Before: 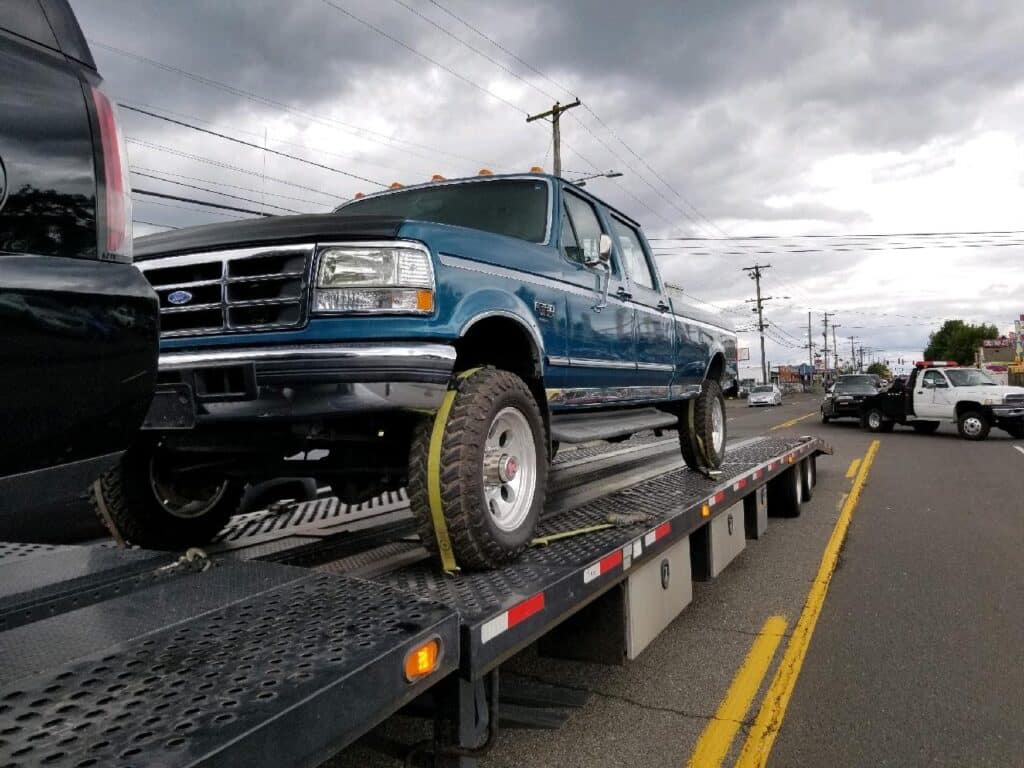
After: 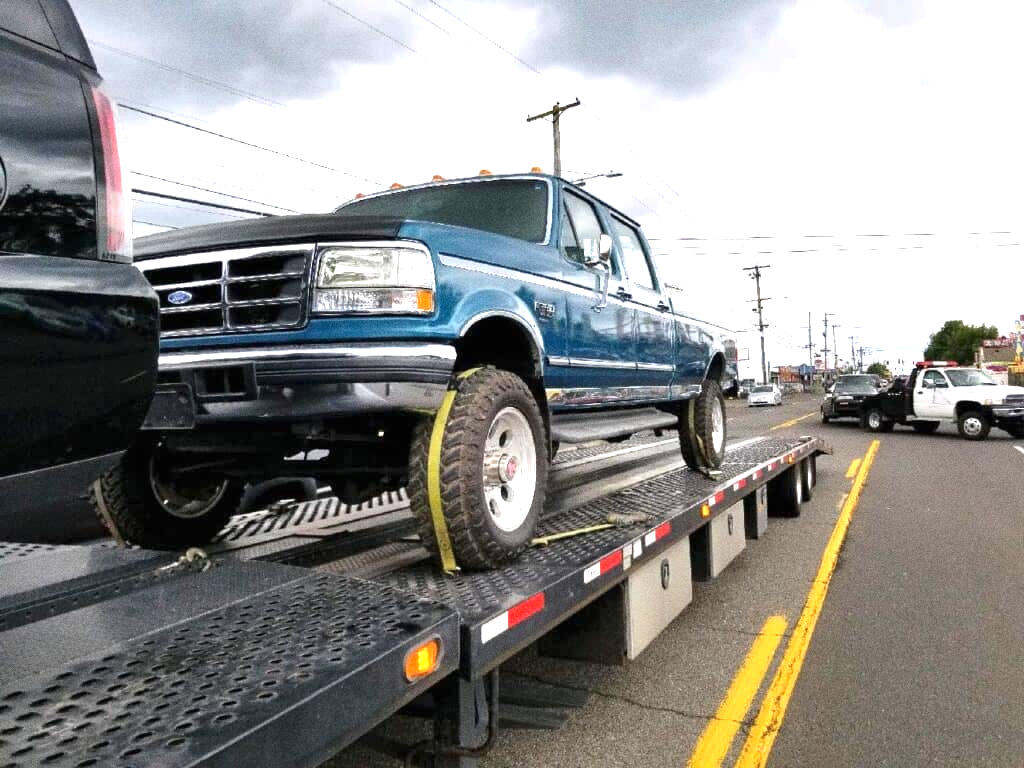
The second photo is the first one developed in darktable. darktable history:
grain: coarseness 0.47 ISO
white balance: red 1, blue 1
exposure: black level correction 0, exposure 1.2 EV, compensate highlight preservation false
